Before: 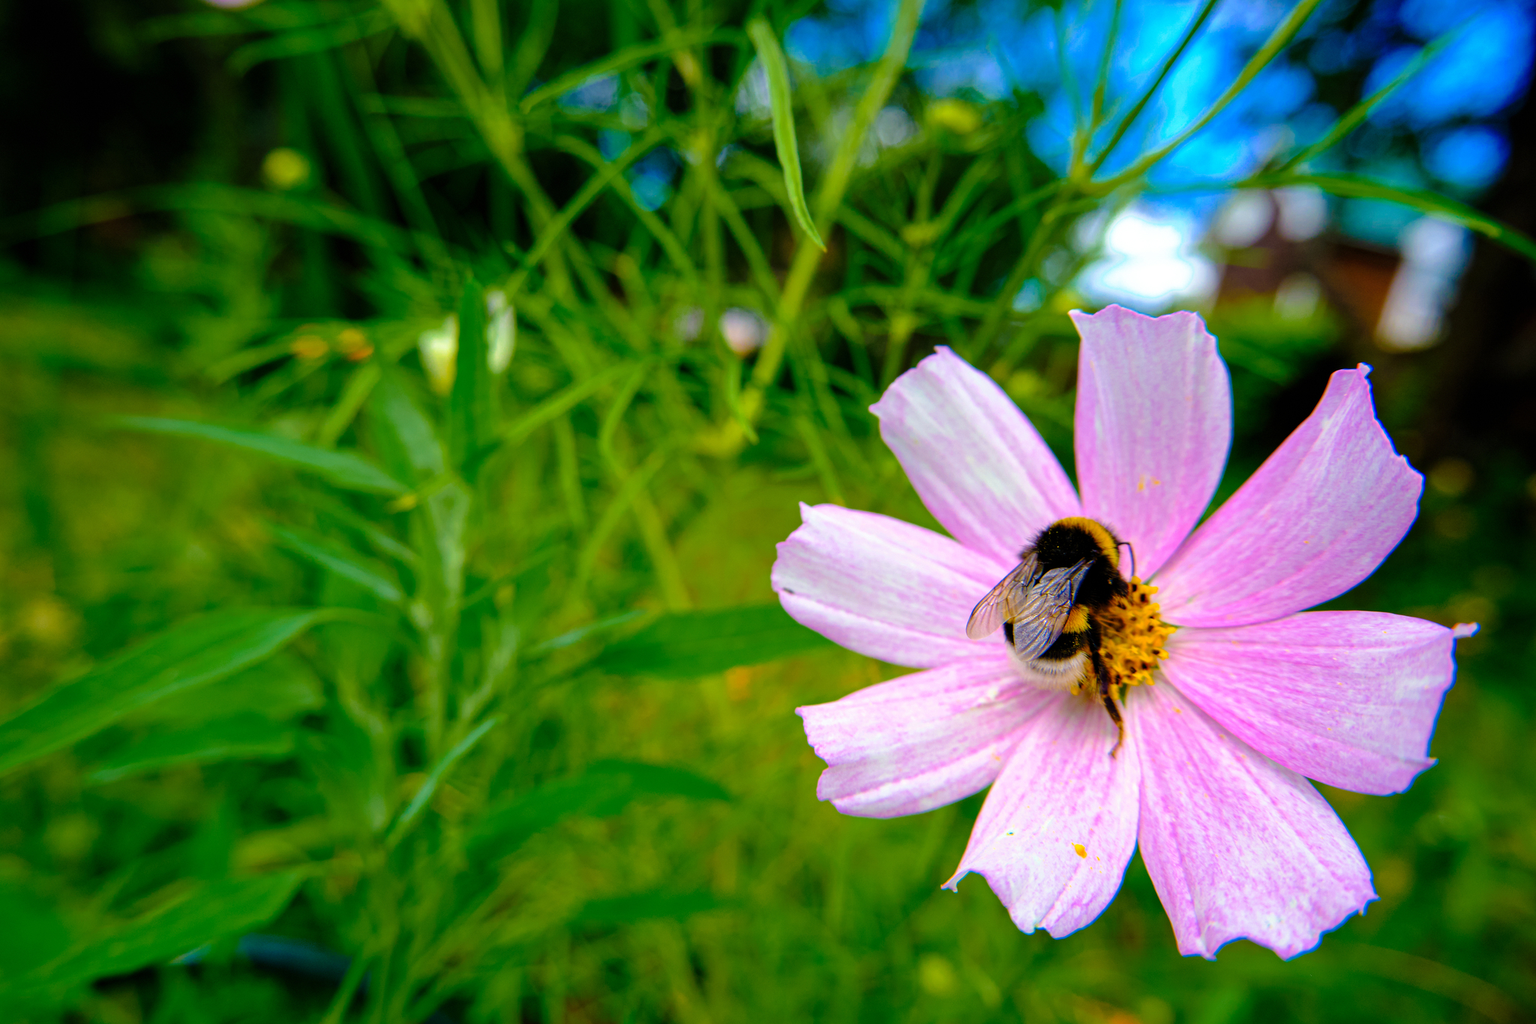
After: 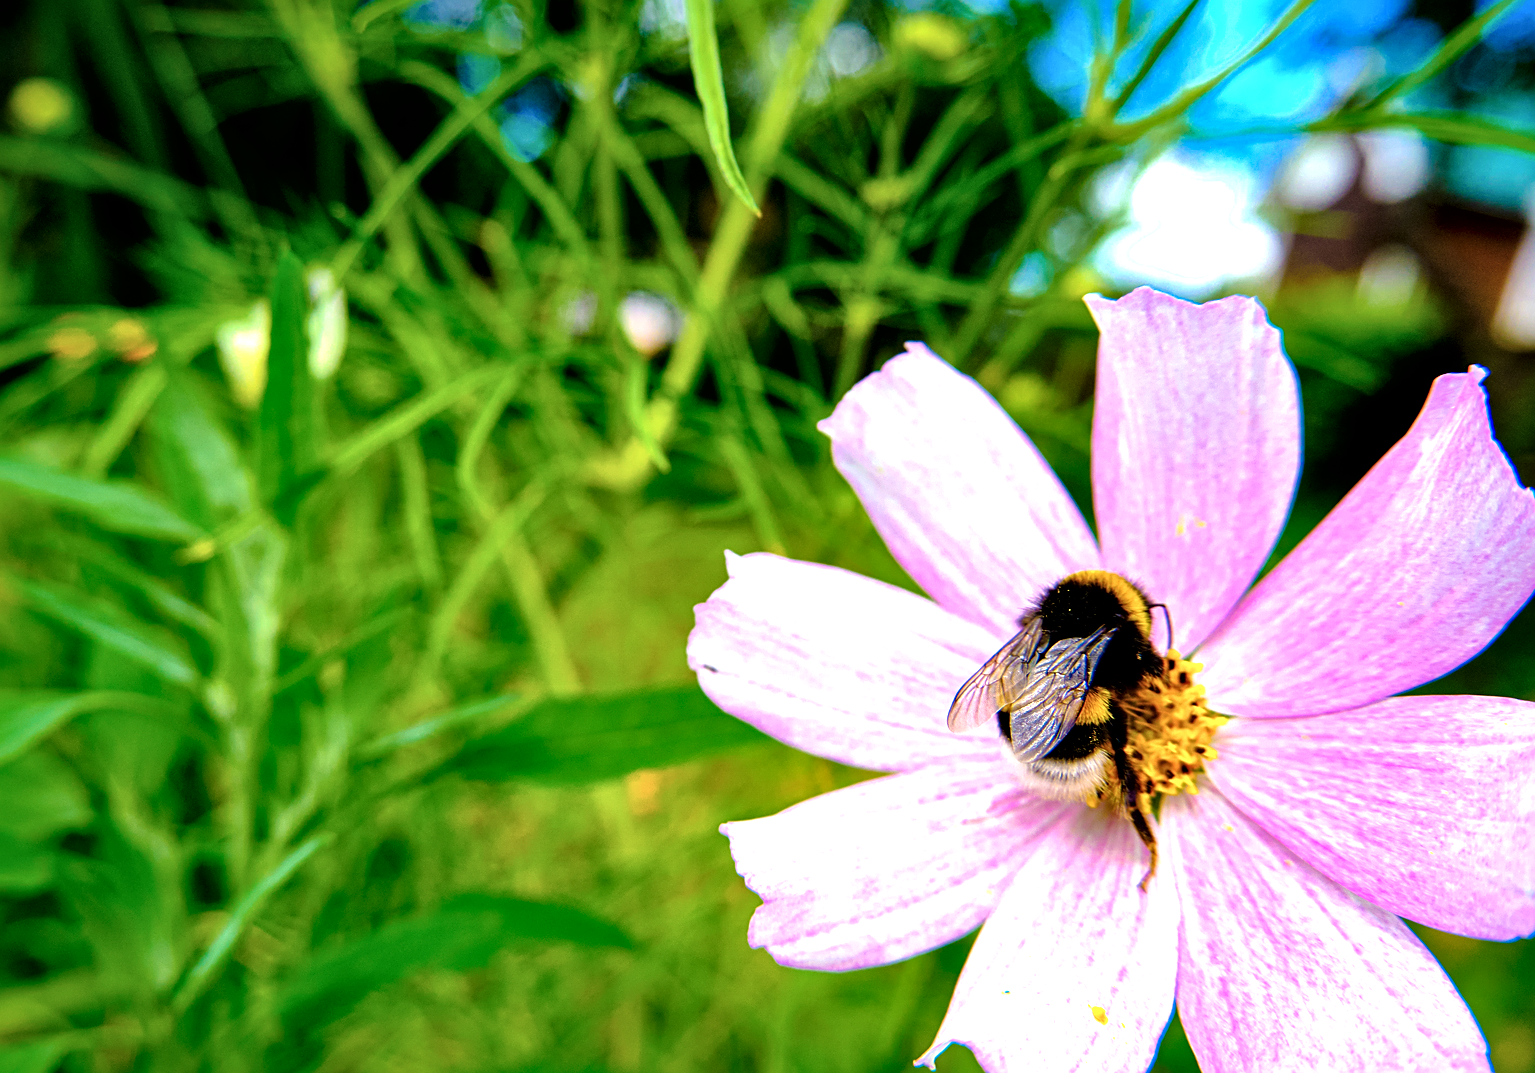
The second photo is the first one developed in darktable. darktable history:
sharpen: on, module defaults
color zones: curves: ch0 [(0, 0.5) (0.143, 0.52) (0.286, 0.5) (0.429, 0.5) (0.571, 0.5) (0.714, 0.5) (0.857, 0.5) (1, 0.5)]; ch1 [(0, 0.489) (0.155, 0.45) (0.286, 0.466) (0.429, 0.5) (0.571, 0.5) (0.714, 0.5) (0.857, 0.5) (1, 0.489)]
tone equalizer: -8 EV -0.734 EV, -7 EV -0.701 EV, -6 EV -0.602 EV, -5 EV -0.366 EV, -3 EV 0.367 EV, -2 EV 0.6 EV, -1 EV 0.68 EV, +0 EV 0.762 EV
local contrast: mode bilateral grid, contrast 26, coarseness 60, detail 152%, midtone range 0.2
crop: left 16.663%, top 8.731%, right 8.377%, bottom 12.622%
